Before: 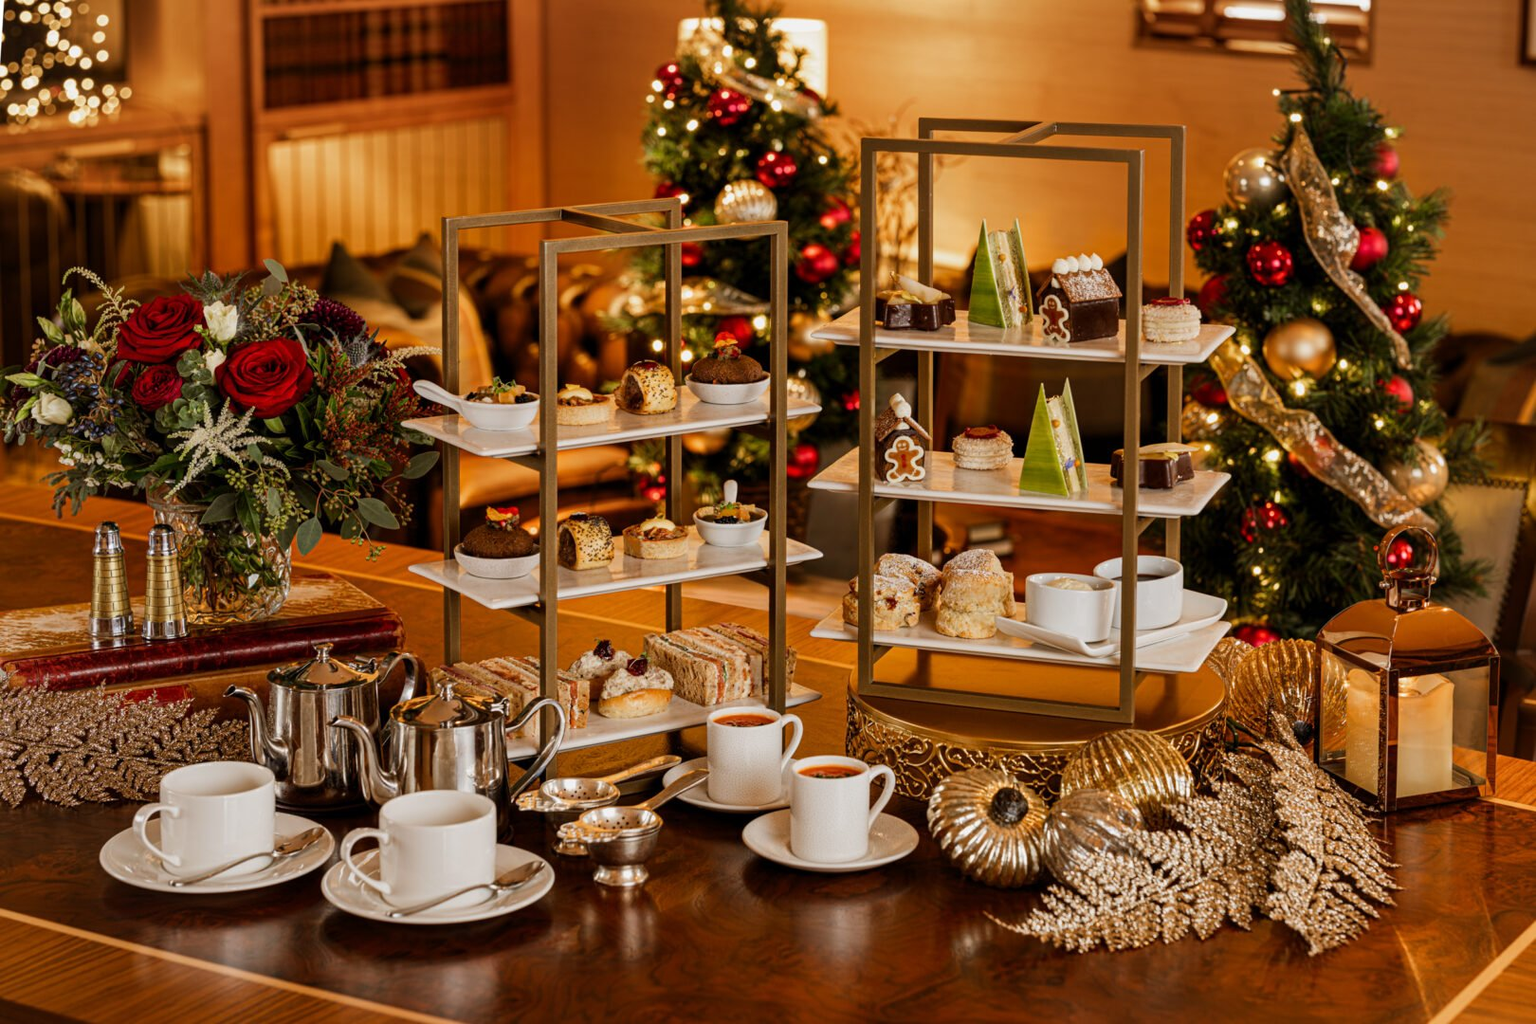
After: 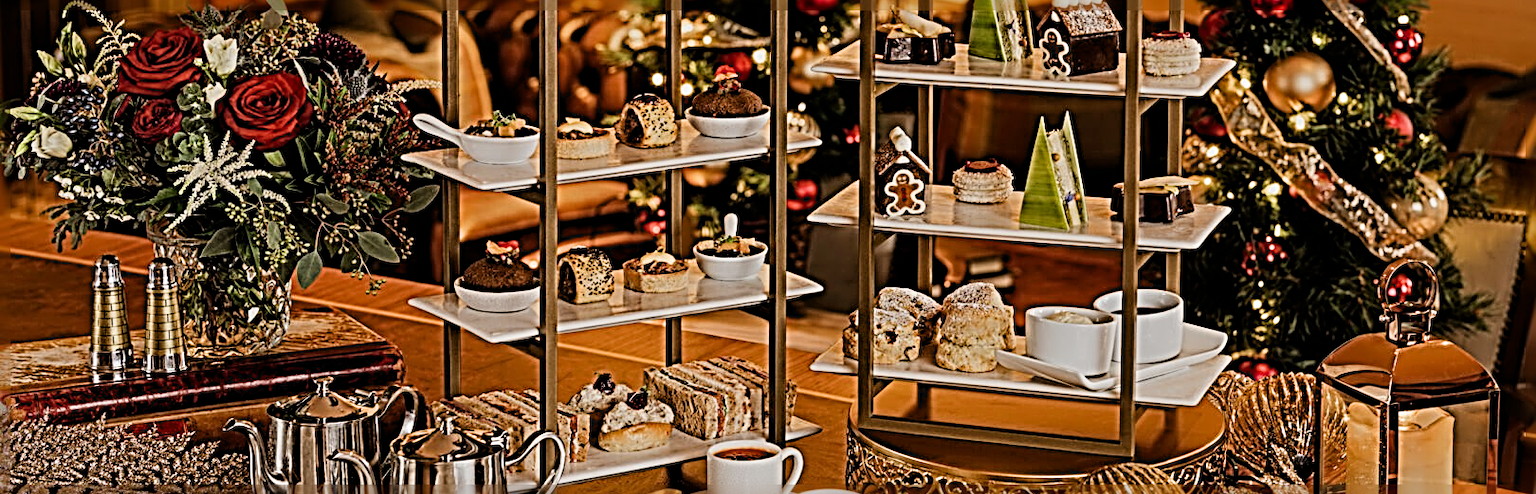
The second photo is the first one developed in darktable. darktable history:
white balance: emerald 1
sharpen: radius 4.001, amount 2
crop and rotate: top 26.056%, bottom 25.543%
filmic rgb: hardness 4.17
